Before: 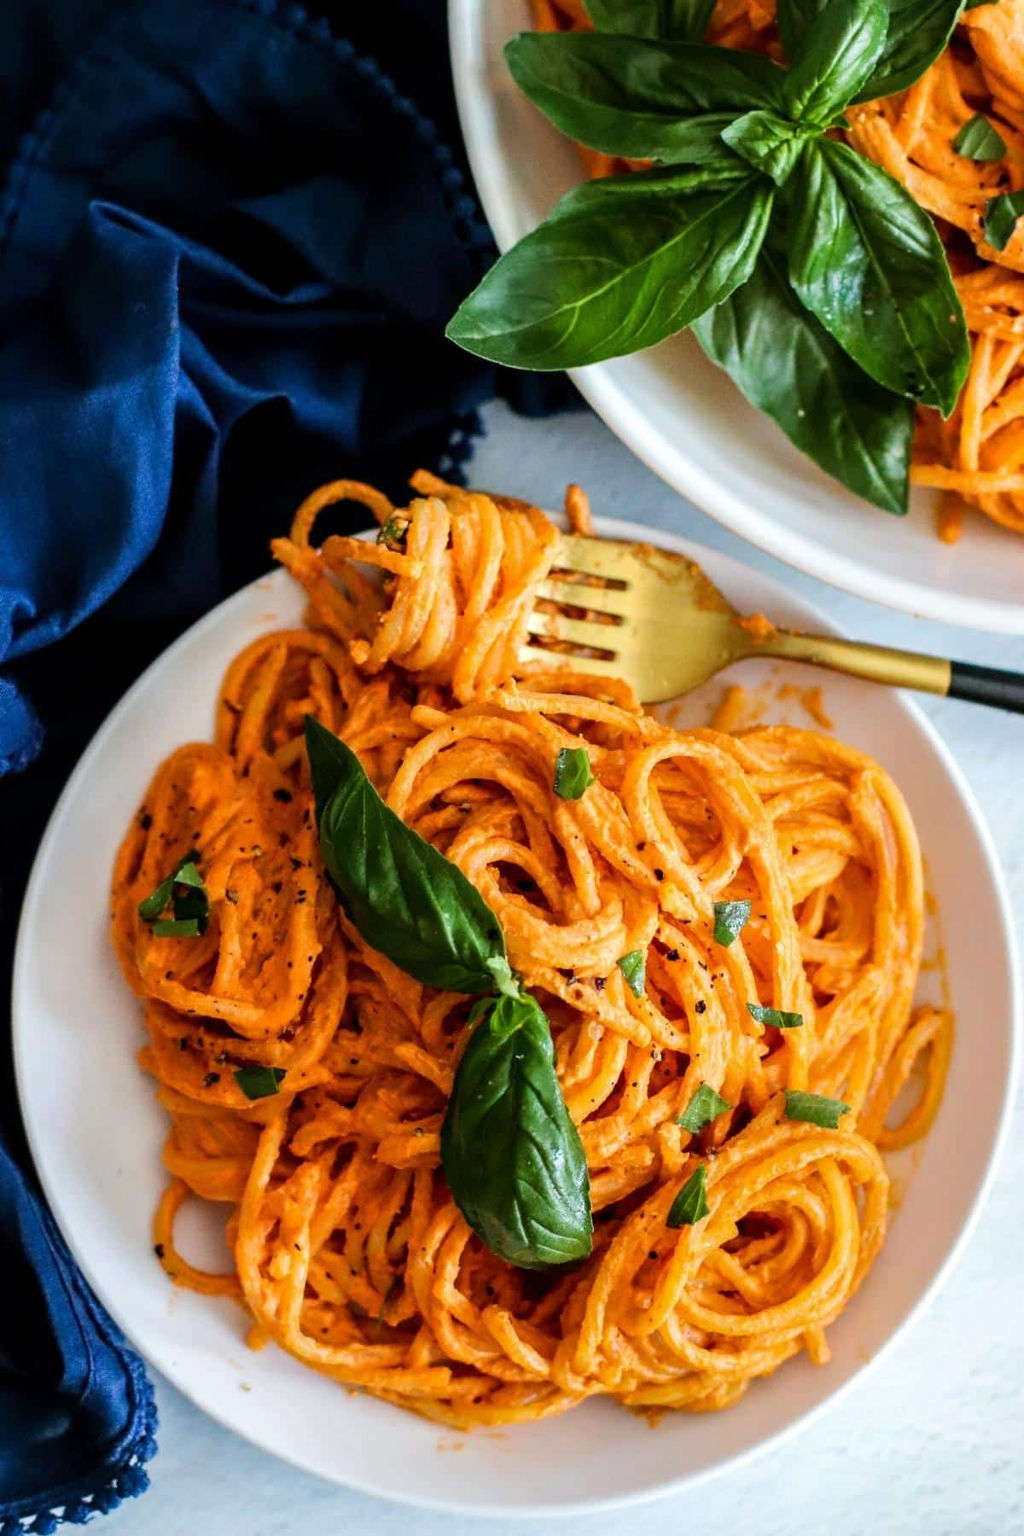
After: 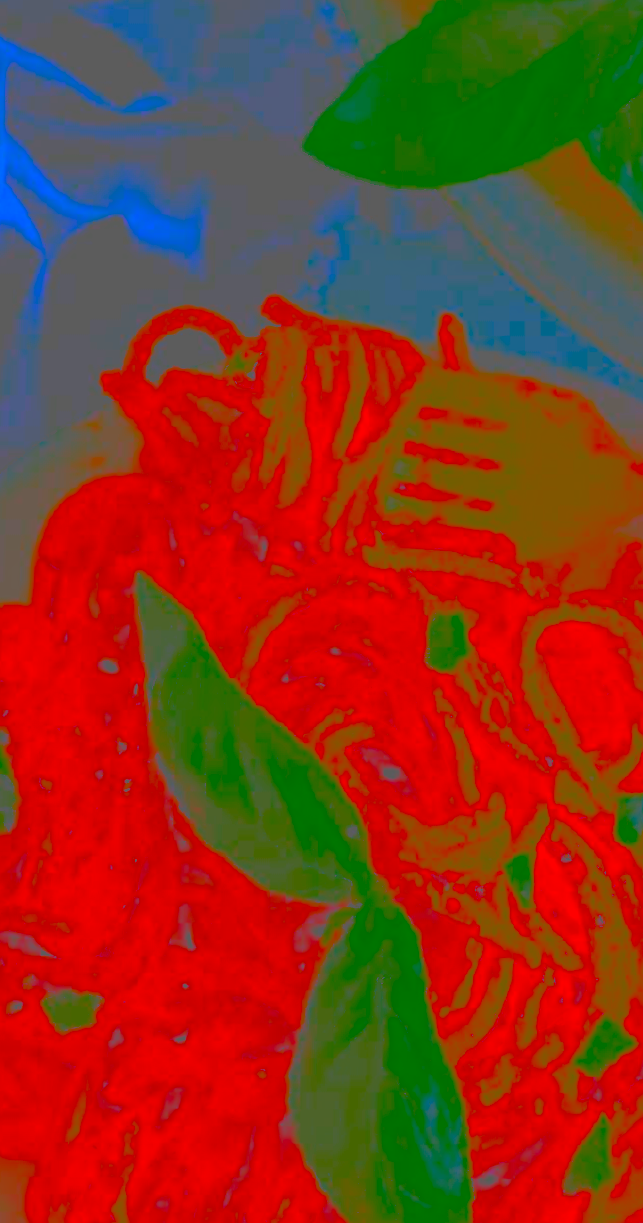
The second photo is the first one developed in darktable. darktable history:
exposure: black level correction 0, exposure 0.877 EV, compensate exposure bias true, compensate highlight preservation false
color balance: contrast fulcrum 17.78%
contrast equalizer: y [[0.5, 0.5, 0.5, 0.515, 0.749, 0.84], [0.5 ×6], [0.5 ×6], [0, 0, 0, 0.001, 0.067, 0.262], [0 ×6]]
crop: left 16.202%, top 11.208%, right 26.045%, bottom 20.557%
rotate and perspective: rotation 0.215°, lens shift (vertical) -0.139, crop left 0.069, crop right 0.939, crop top 0.002, crop bottom 0.996
contrast brightness saturation: contrast -0.99, brightness -0.17, saturation 0.75
local contrast: highlights 100%, shadows 100%, detail 120%, midtone range 0.2
bloom: size 9%, threshold 100%, strength 7%
